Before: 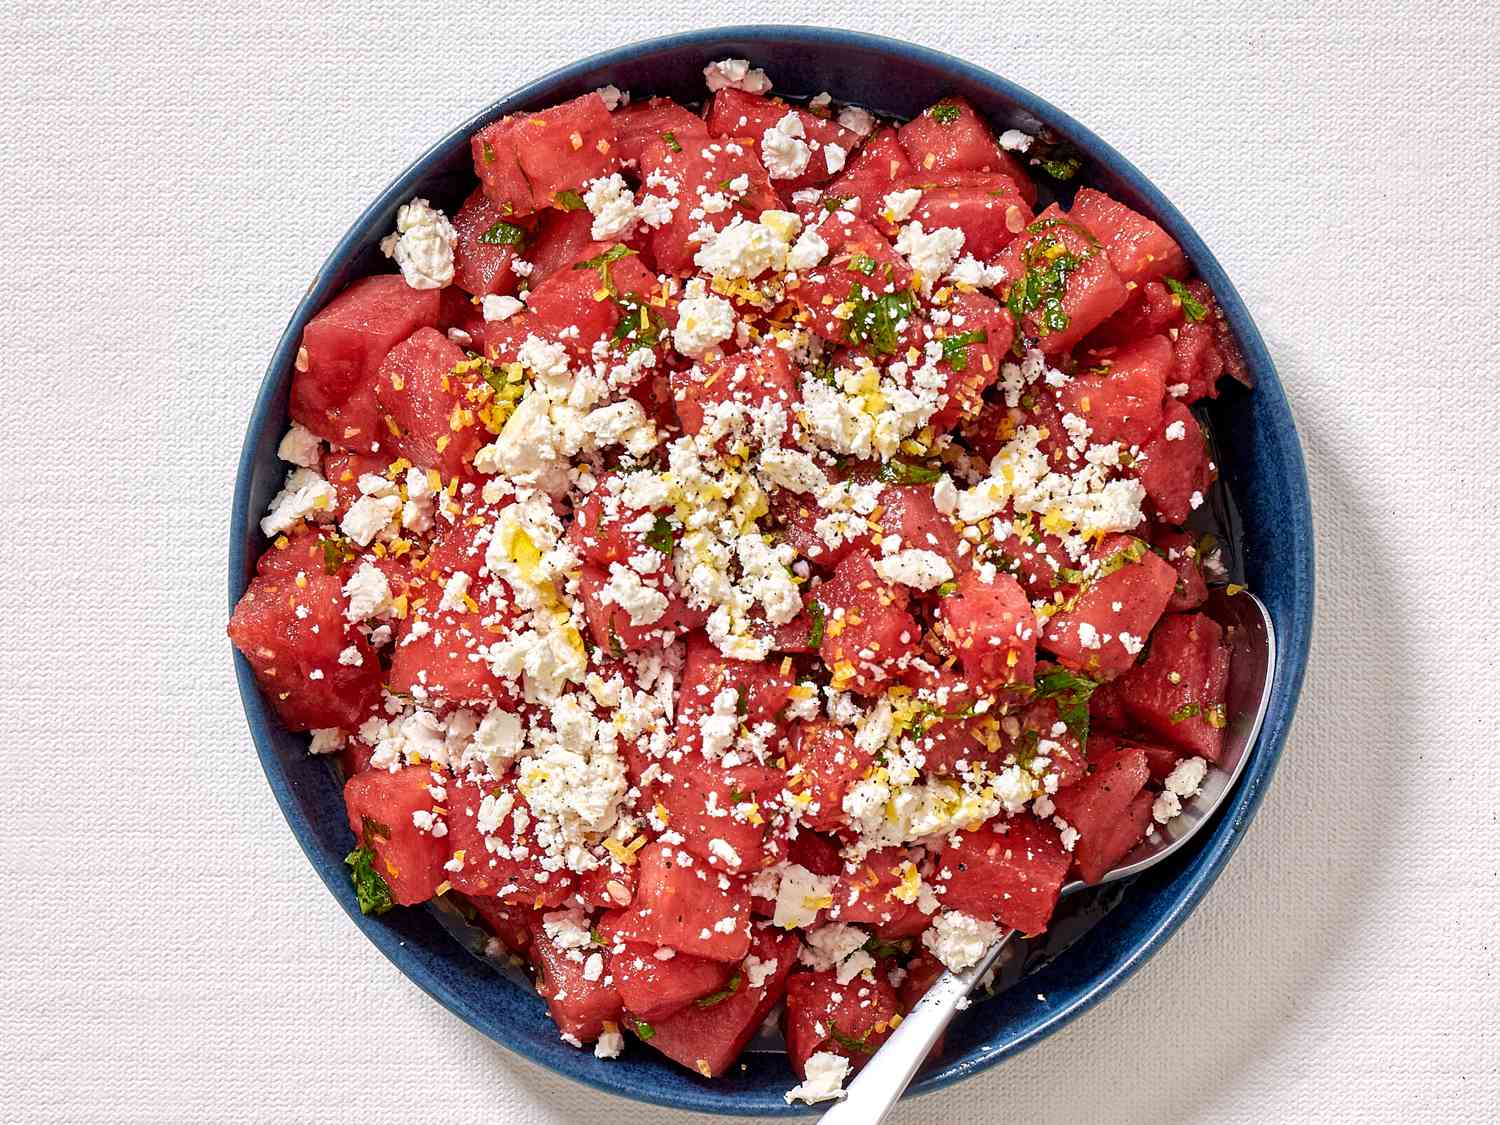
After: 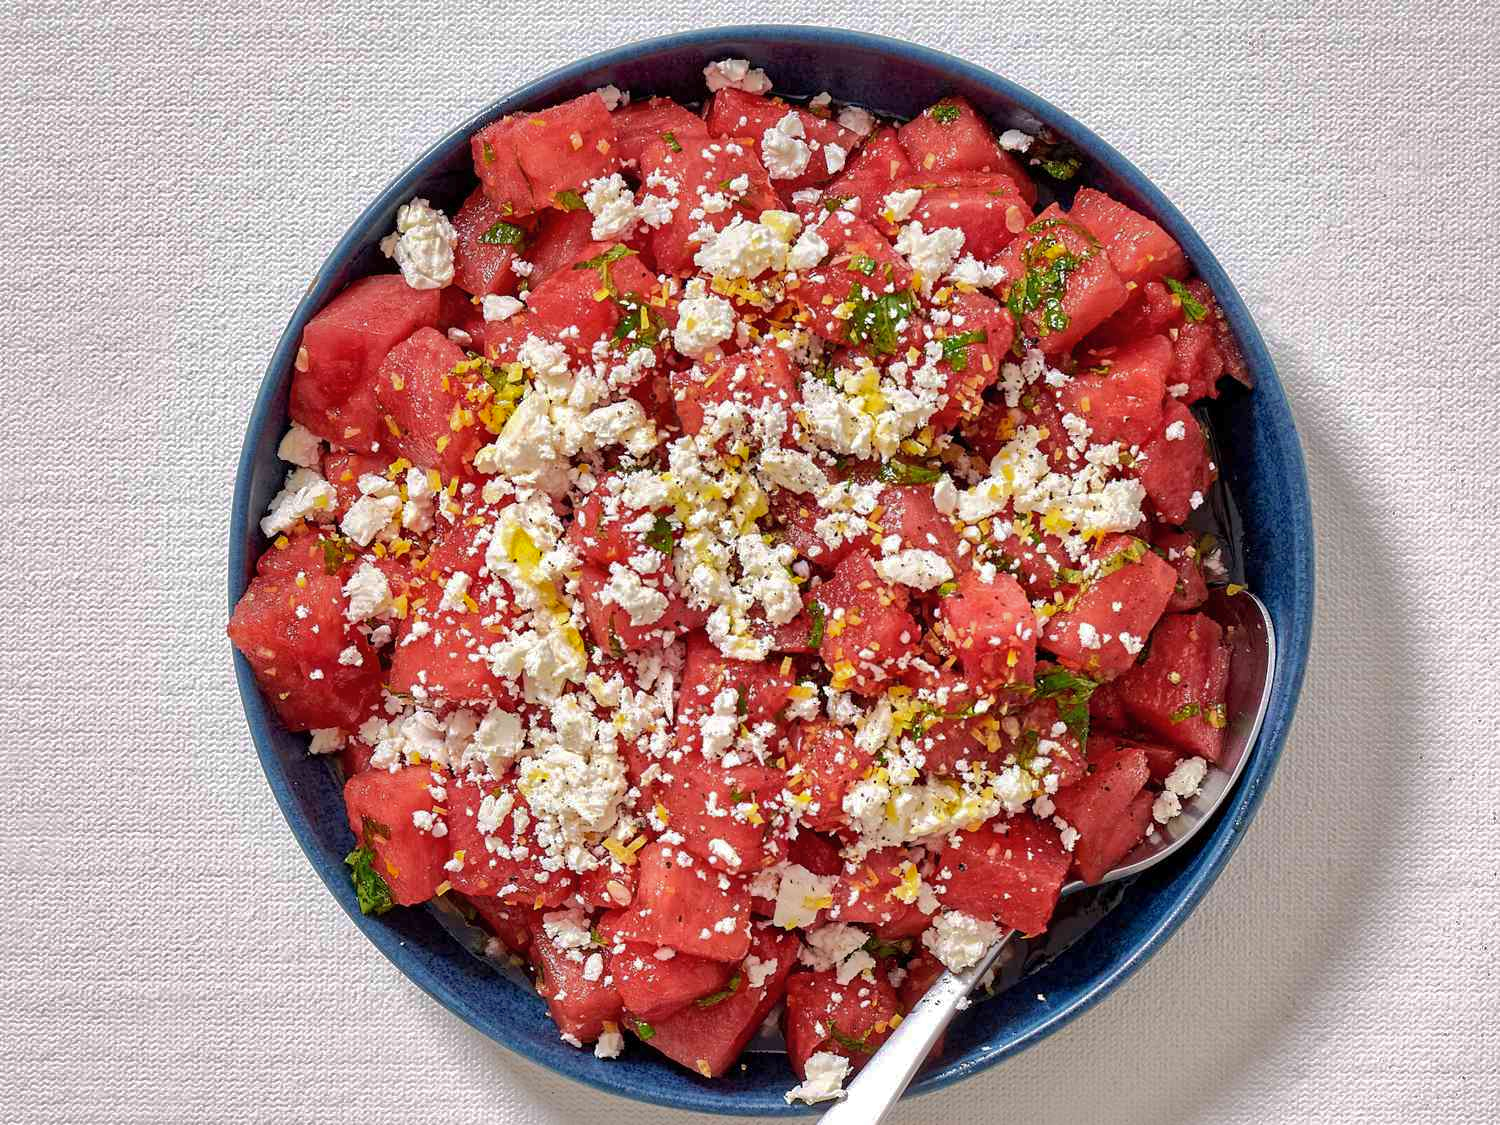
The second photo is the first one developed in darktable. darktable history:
shadows and highlights: shadows 39.65, highlights -59.74
